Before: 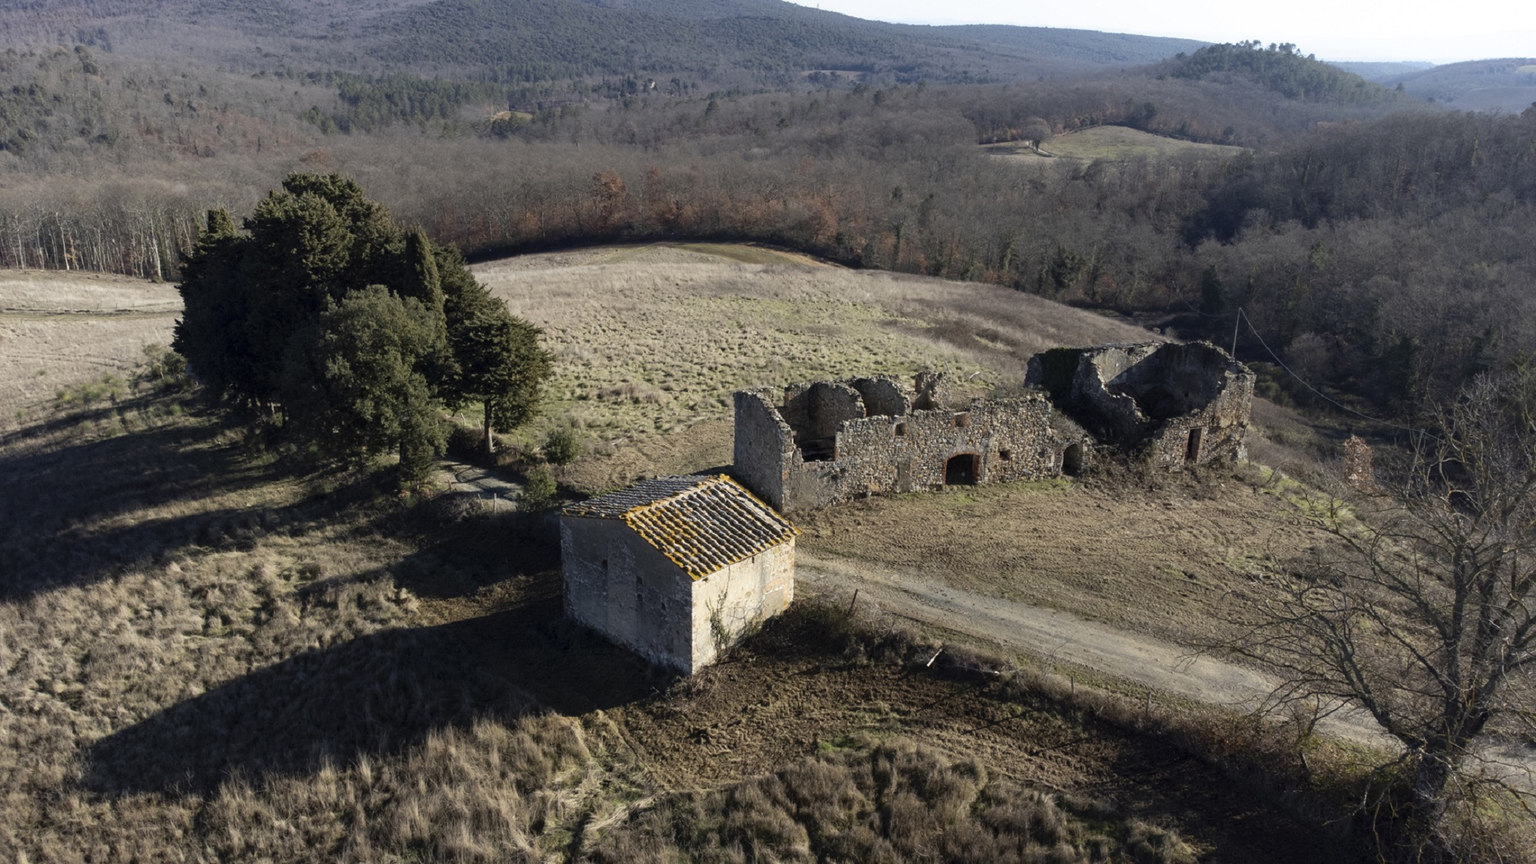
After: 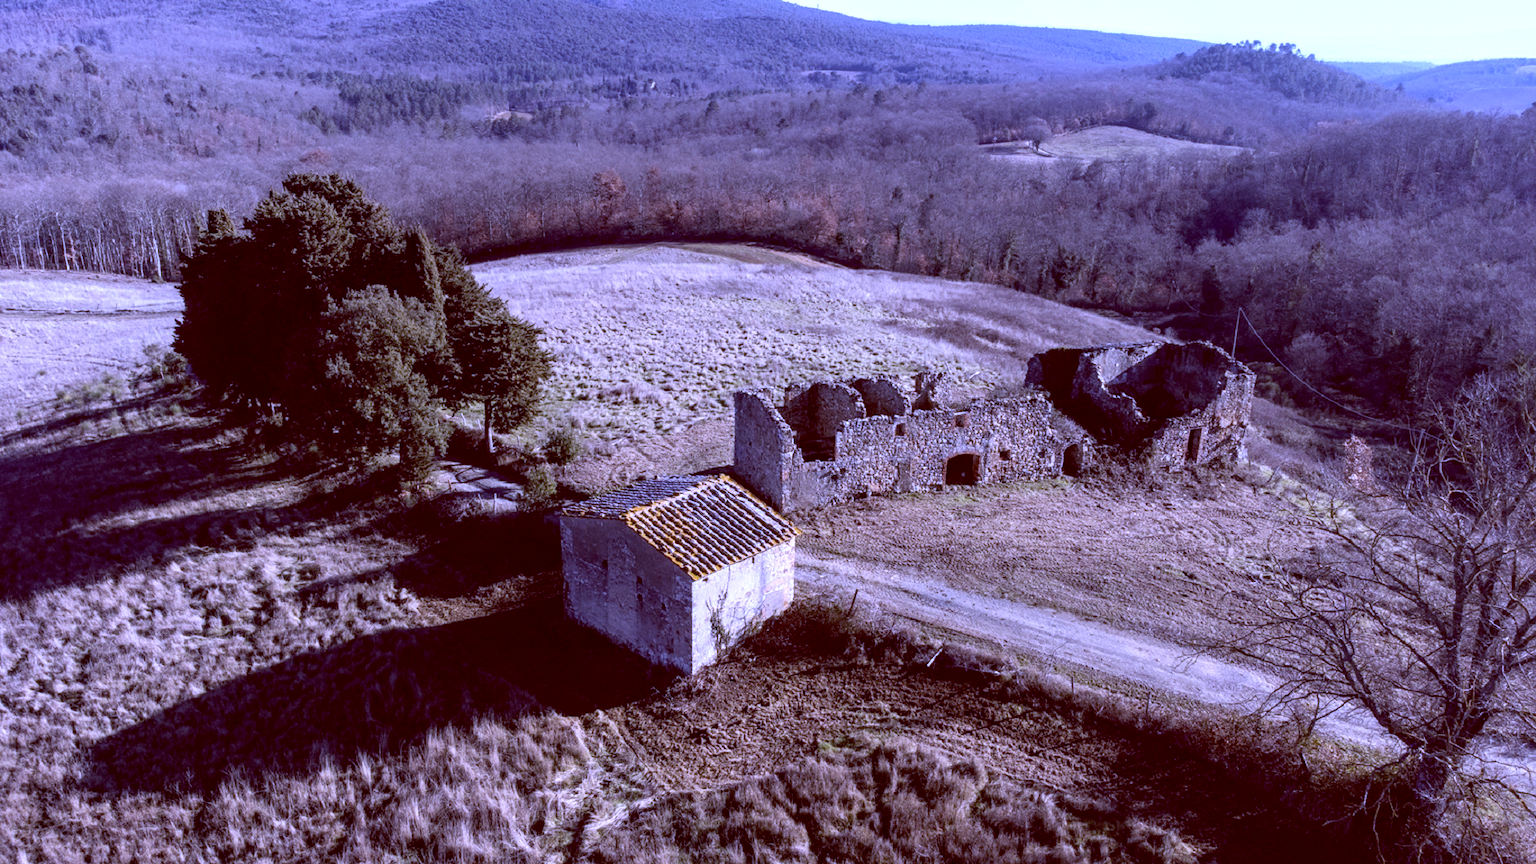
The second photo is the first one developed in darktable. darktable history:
local contrast: detail 150%
color balance: lift [1, 1.011, 0.999, 0.989], gamma [1.109, 1.045, 1.039, 0.955], gain [0.917, 0.936, 0.952, 1.064], contrast 2.32%, contrast fulcrum 19%, output saturation 101%
white balance: red 0.98, blue 1.61
